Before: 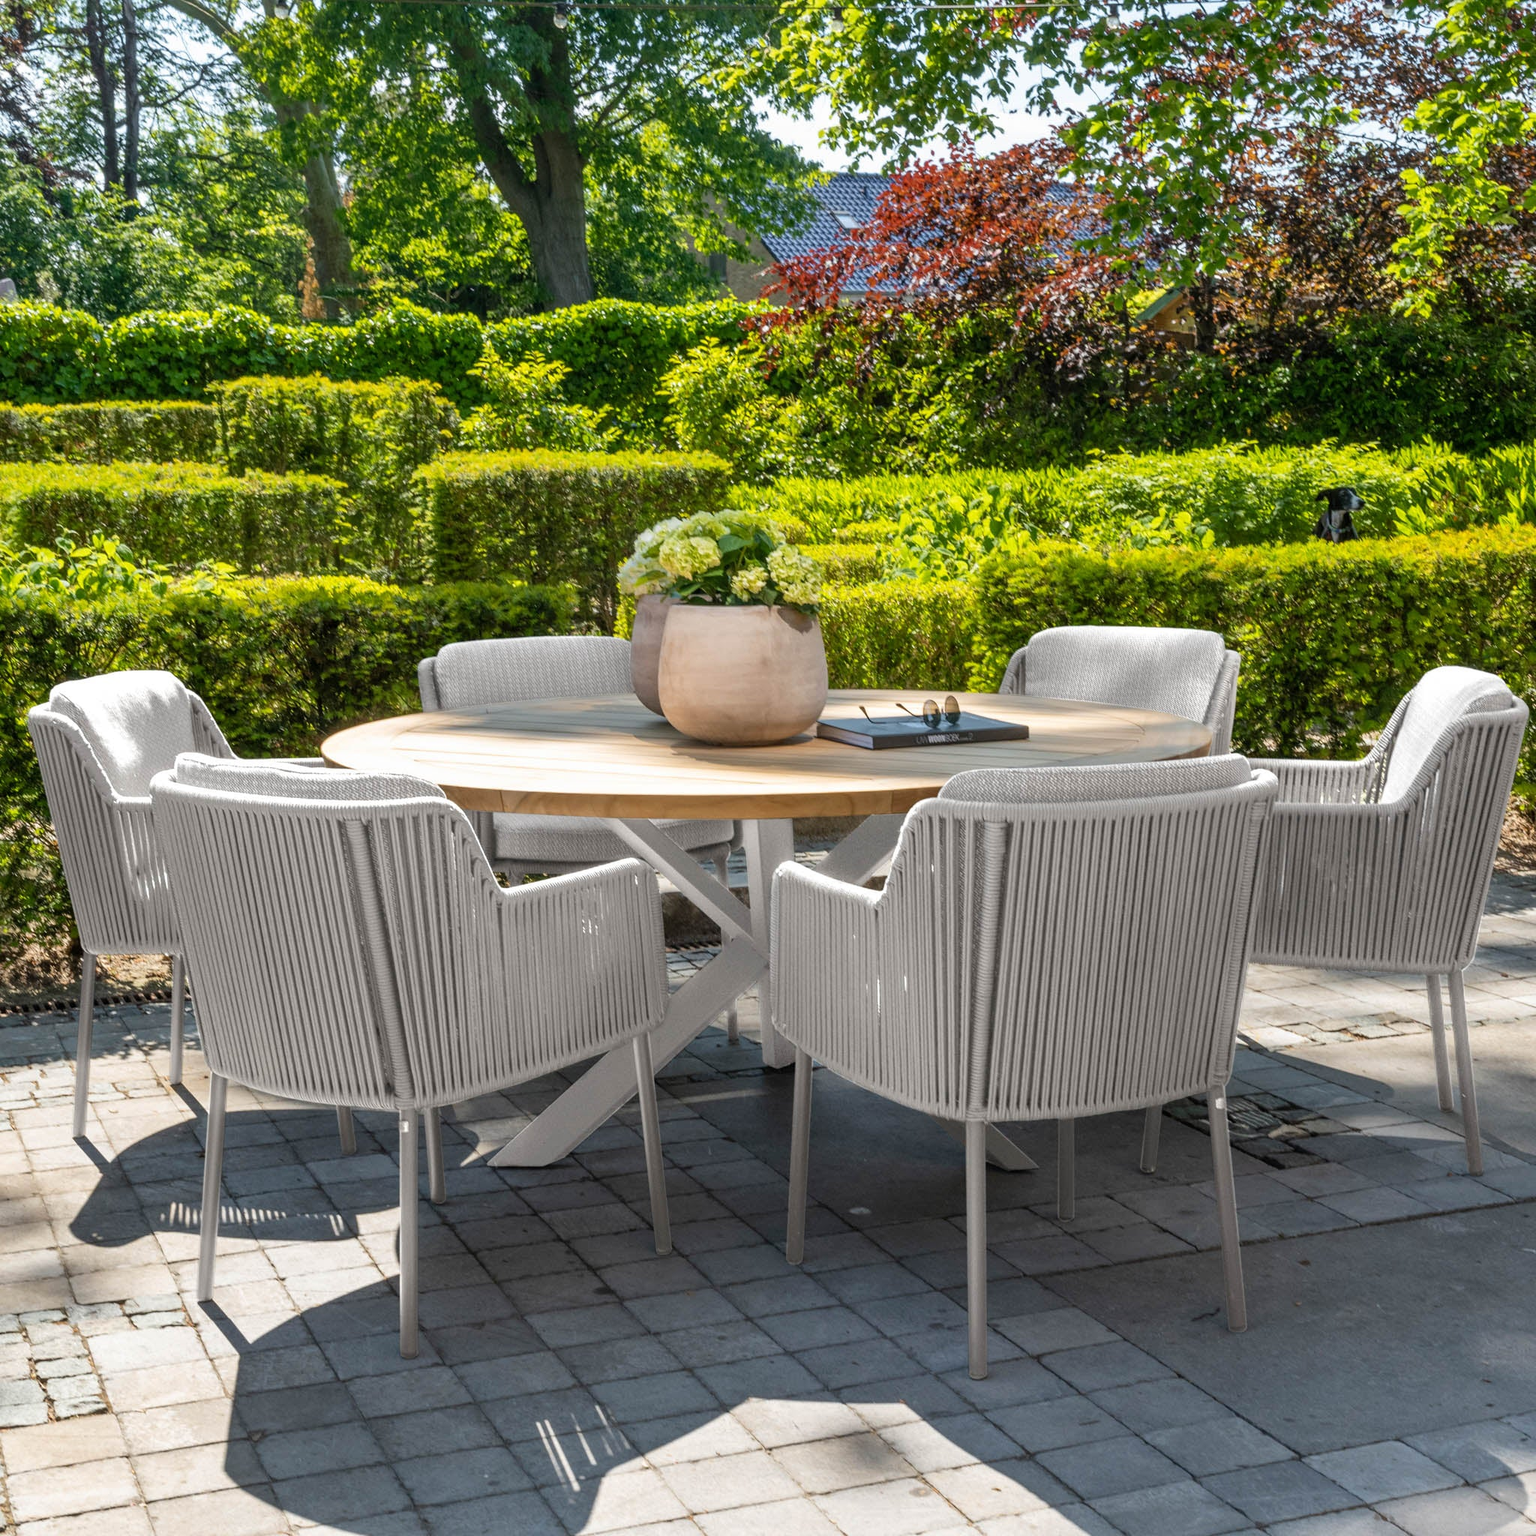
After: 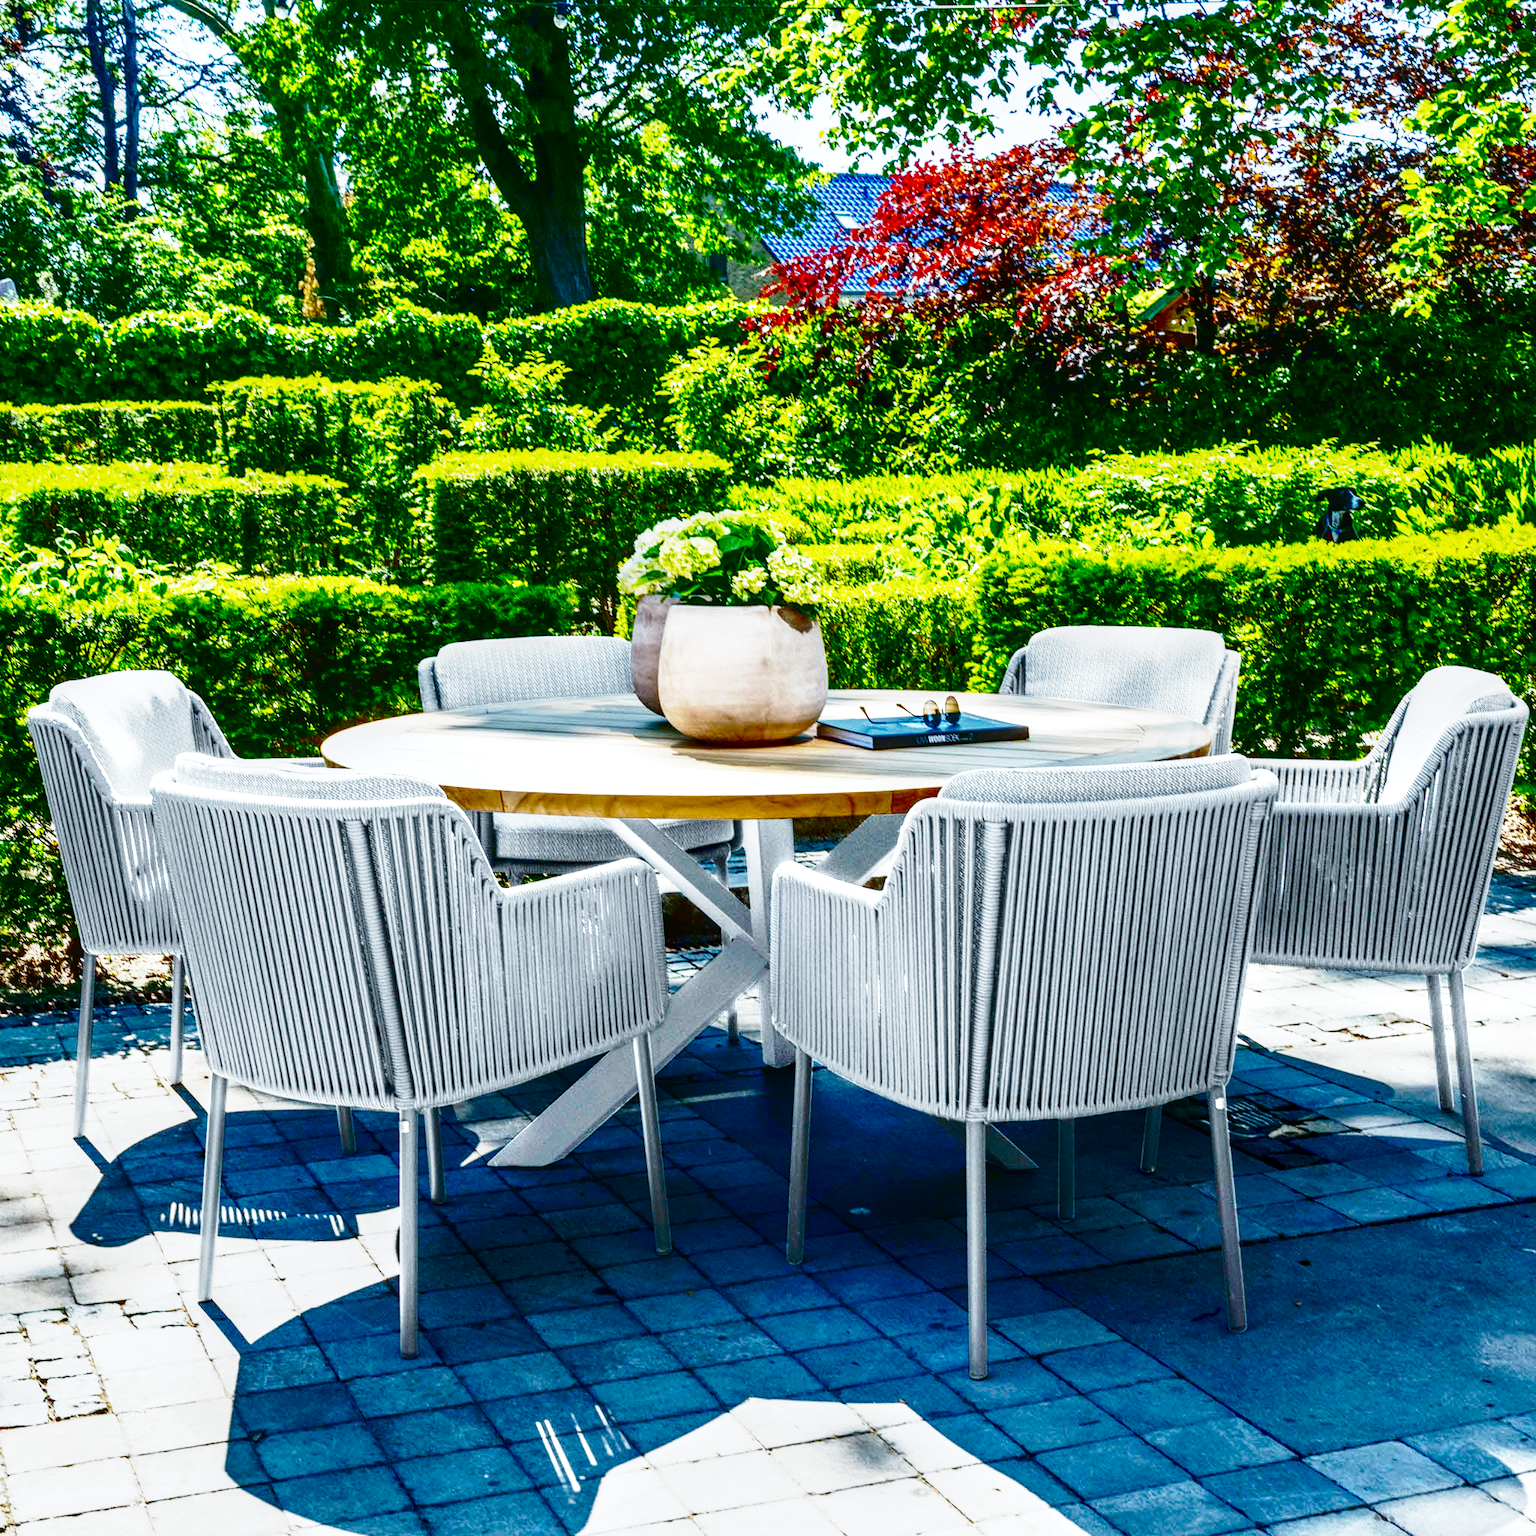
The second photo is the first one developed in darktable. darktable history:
color calibration: illuminant F (fluorescent), F source F9 (Cool White Deluxe 4150 K) – high CRI, x 0.374, y 0.373, temperature 4148.75 K
base curve: curves: ch0 [(0, 0) (0.007, 0.004) (0.027, 0.03) (0.046, 0.07) (0.207, 0.54) (0.442, 0.872) (0.673, 0.972) (1, 1)], preserve colors none
exposure: black level correction 0.001, exposure 0.499 EV, compensate highlight preservation false
local contrast: on, module defaults
contrast brightness saturation: brightness -0.993, saturation 0.983
